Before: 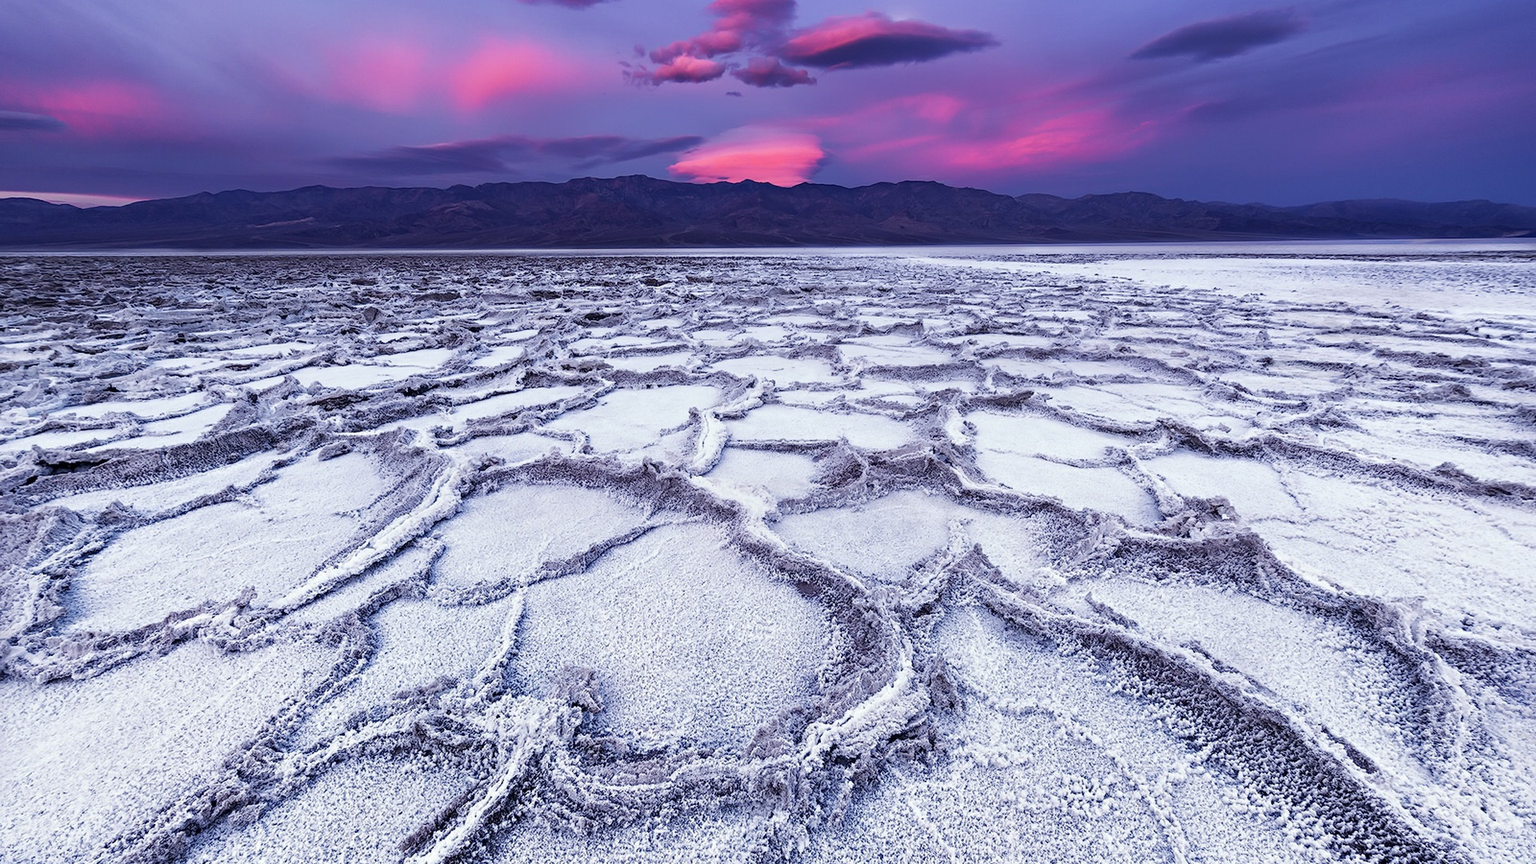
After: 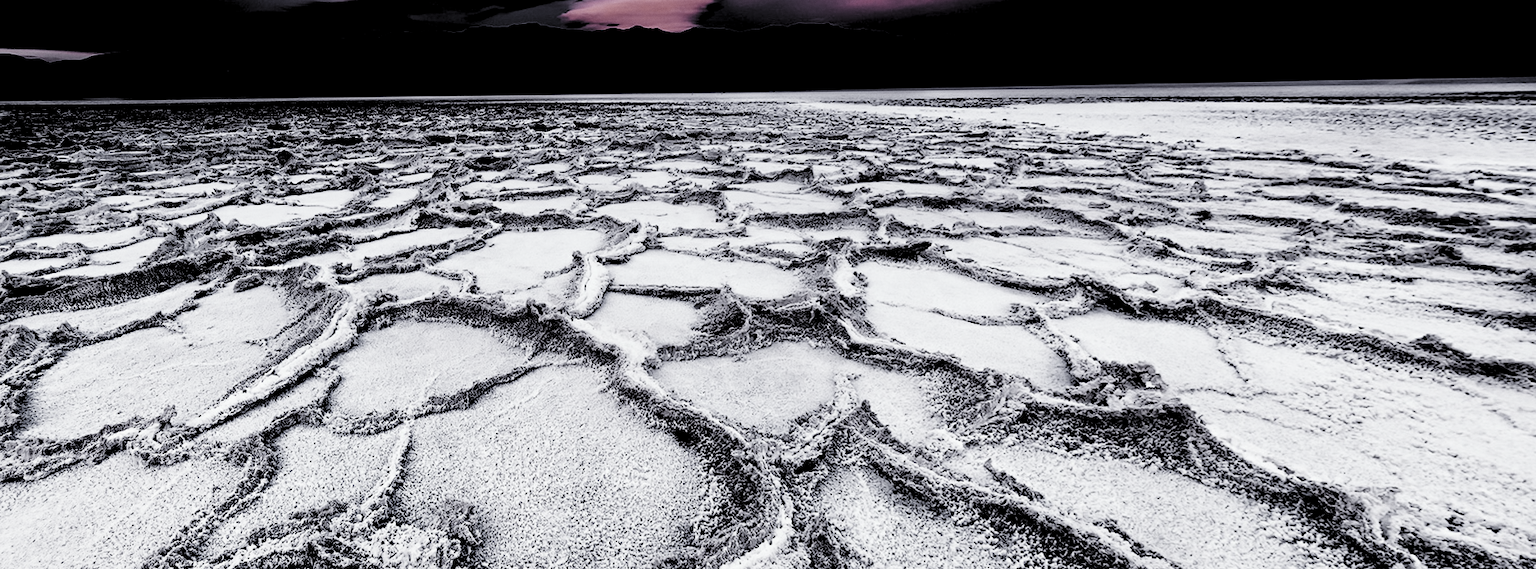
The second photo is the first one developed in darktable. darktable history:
grain: coarseness 14.57 ISO, strength 8.8%
crop: top 13.819%, bottom 11.169%
rotate and perspective: rotation 1.69°, lens shift (vertical) -0.023, lens shift (horizontal) -0.291, crop left 0.025, crop right 0.988, crop top 0.092, crop bottom 0.842
exposure: black level correction 0, exposure 1.015 EV, compensate exposure bias true, compensate highlight preservation false
color zones: curves: ch1 [(0.25, 0.61) (0.75, 0.248)]
levels: levels [0.514, 0.759, 1]
local contrast: mode bilateral grid, contrast 20, coarseness 50, detail 120%, midtone range 0.2
filmic rgb: black relative exposure -5 EV, hardness 2.88, contrast 1.3, highlights saturation mix -30%
